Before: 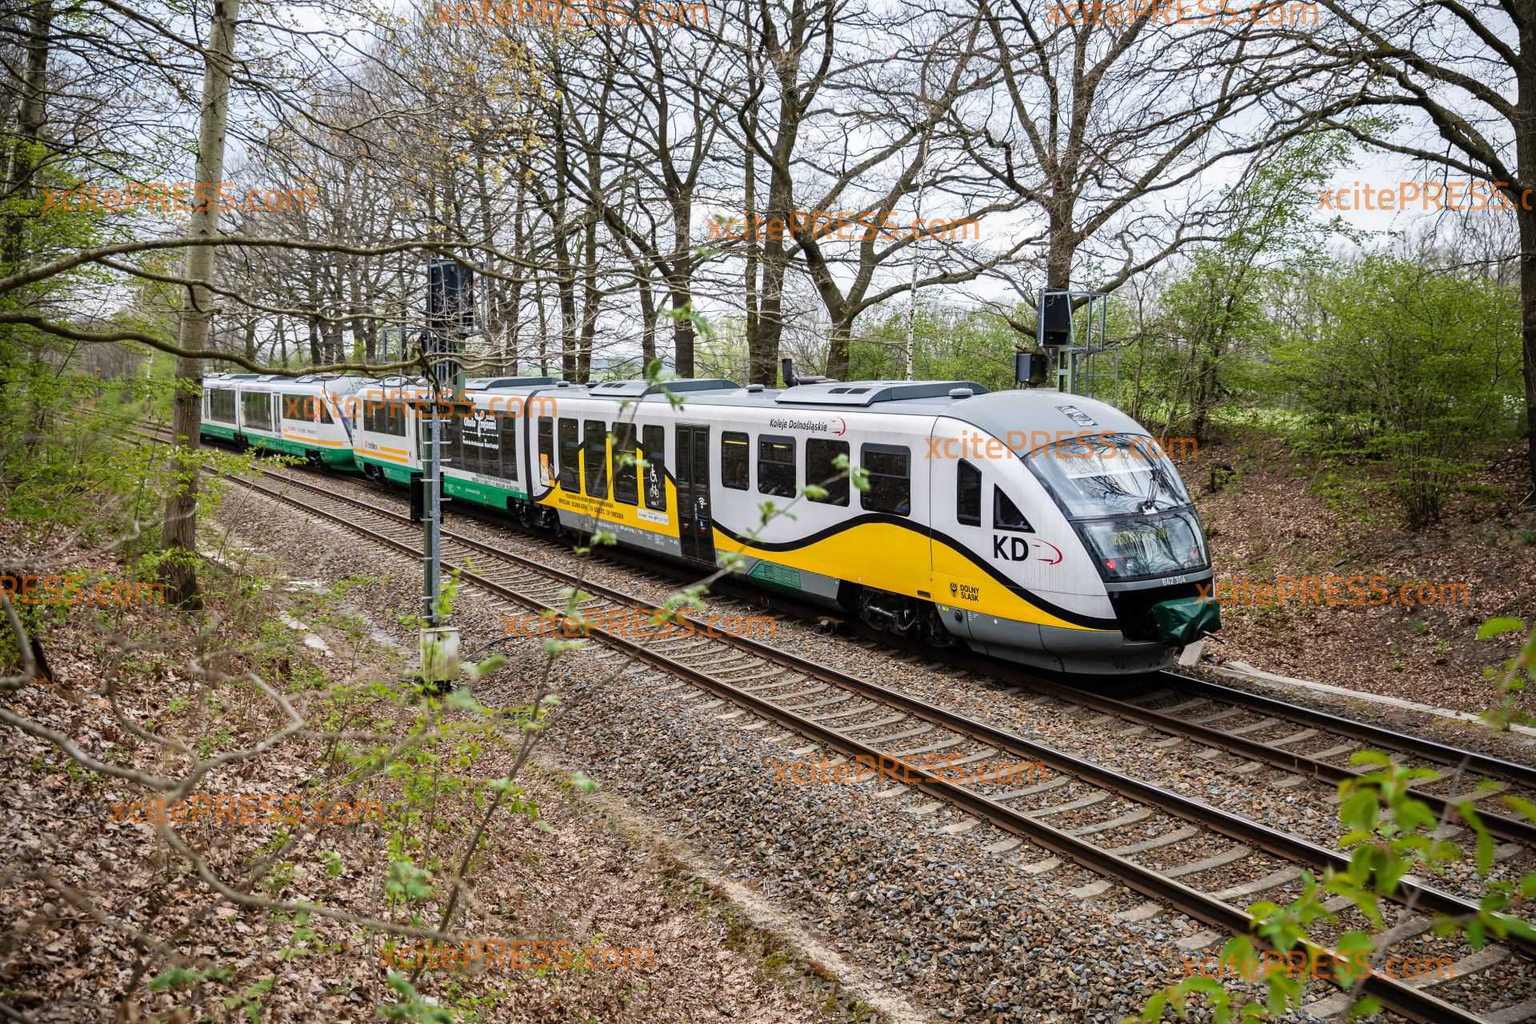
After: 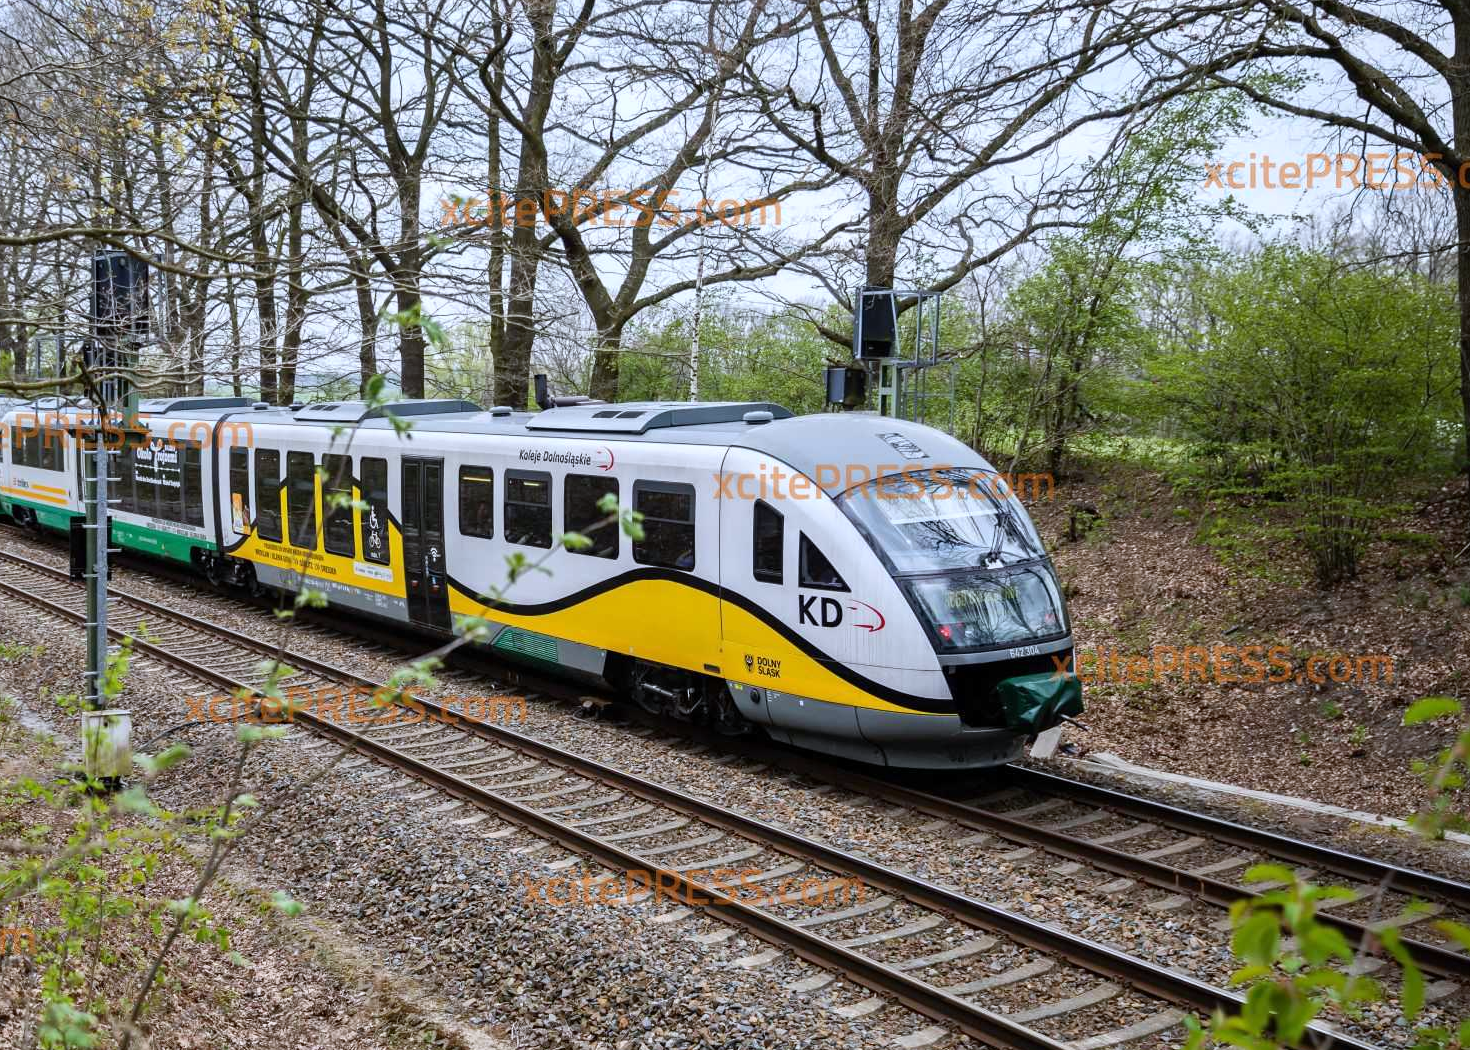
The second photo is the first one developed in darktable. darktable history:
crop: left 23.095%, top 5.827%, bottom 11.854%
white balance: red 0.954, blue 1.079
